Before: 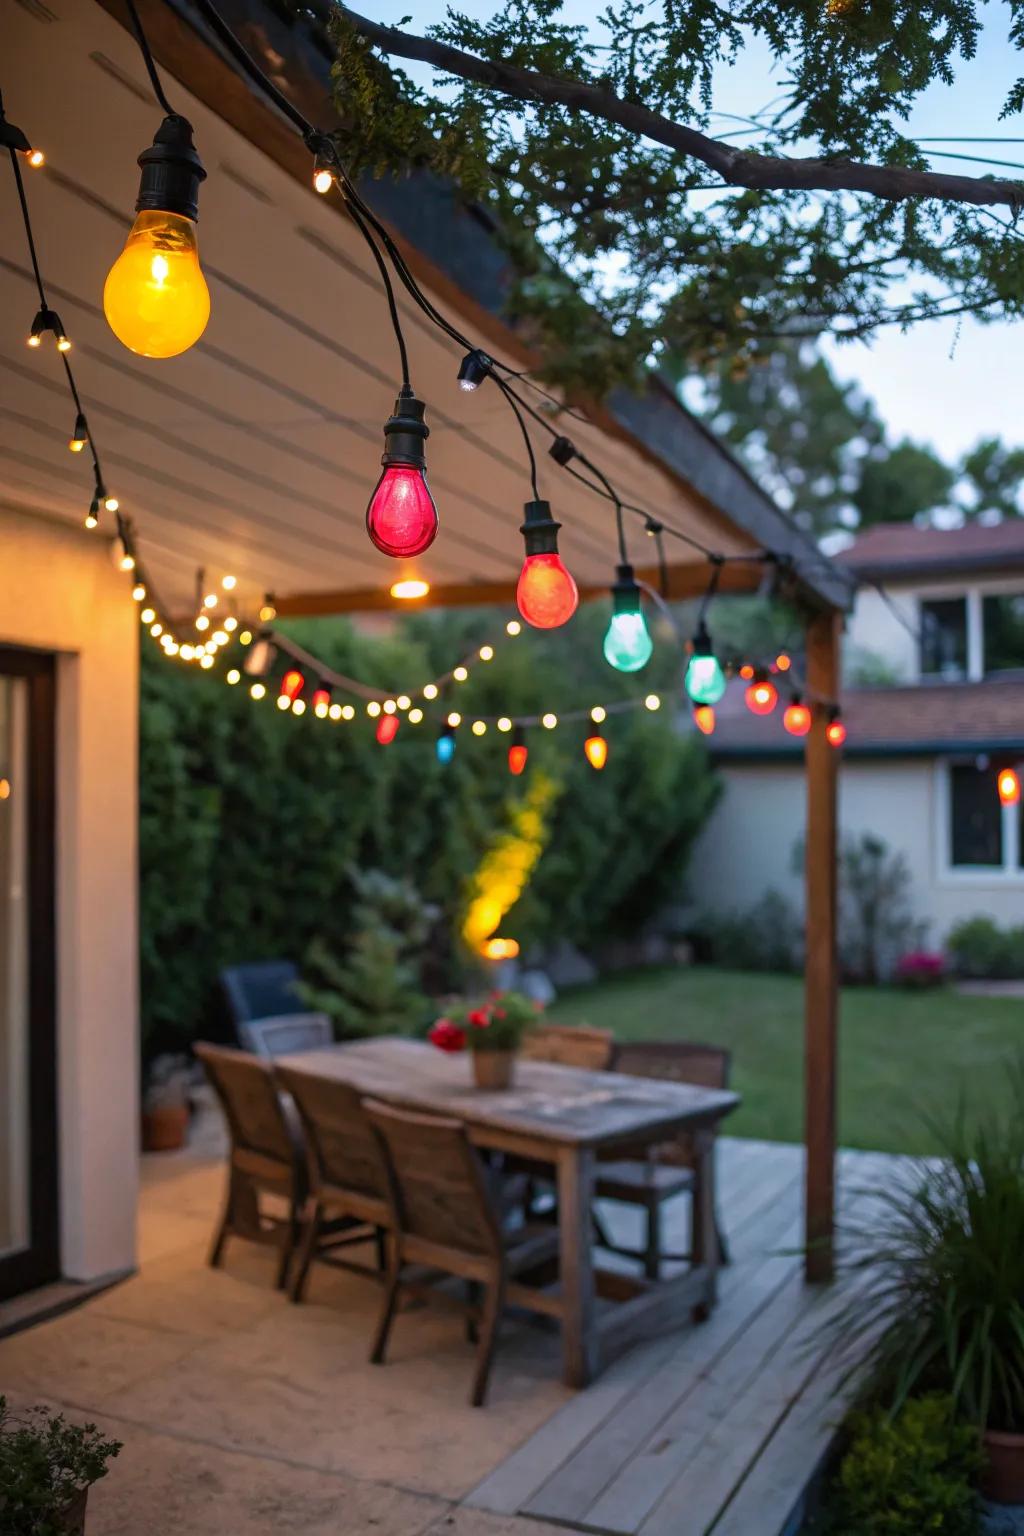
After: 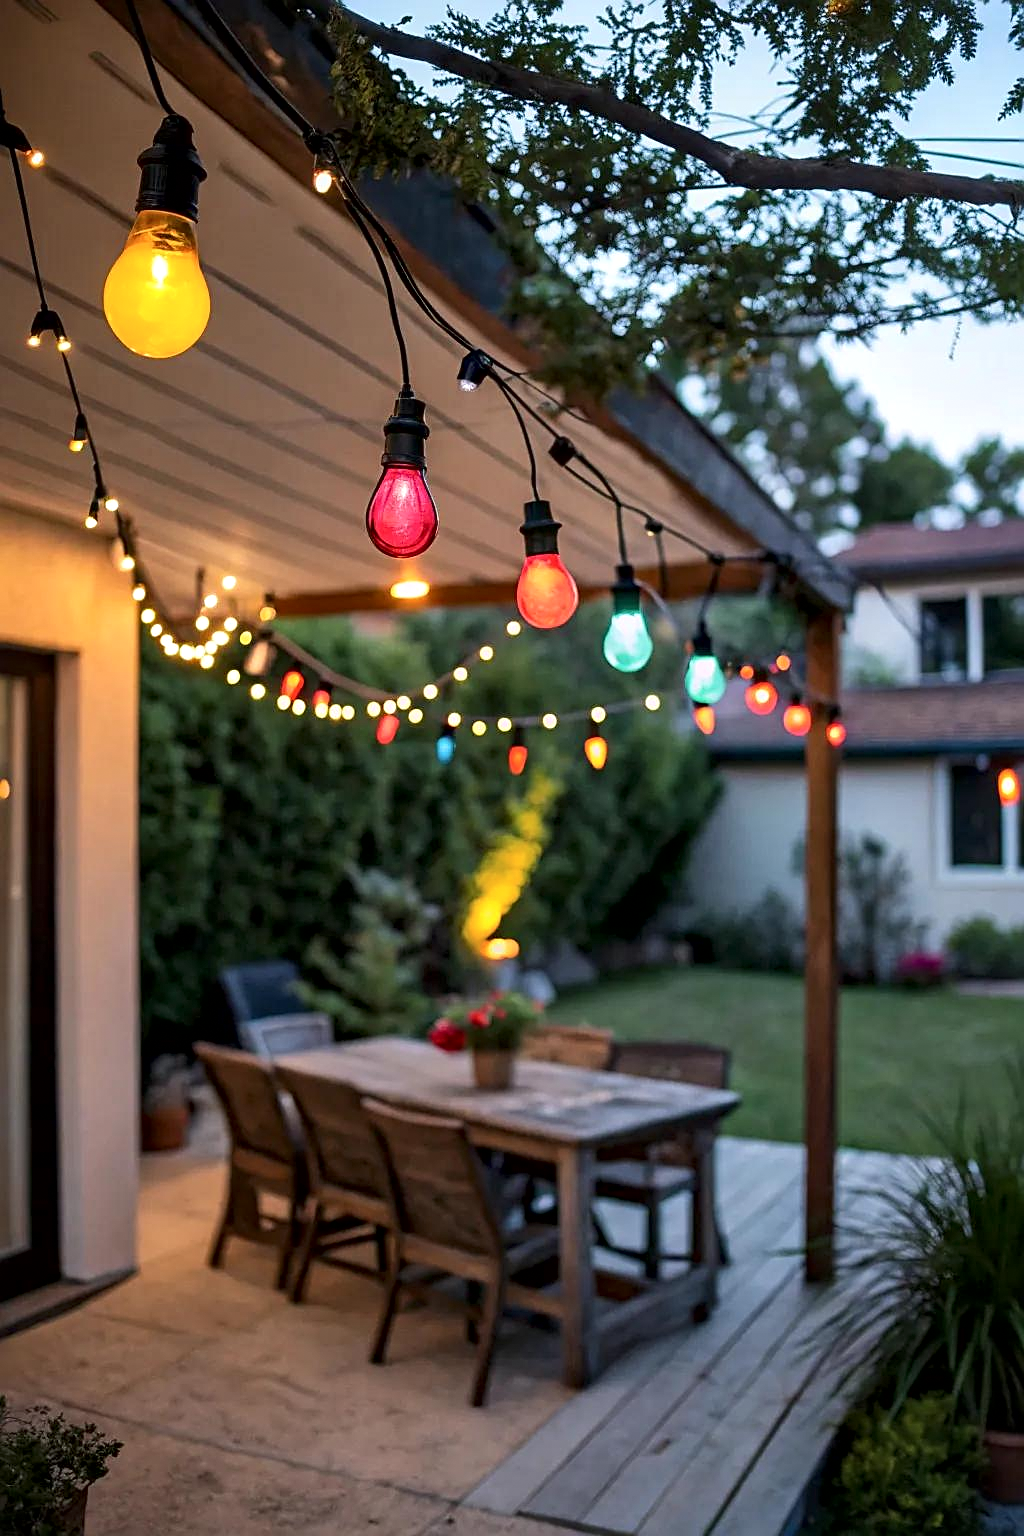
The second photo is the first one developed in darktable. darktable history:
local contrast: mode bilateral grid, contrast 25, coarseness 60, detail 151%, midtone range 0.2
grain: coarseness 0.81 ISO, strength 1.34%, mid-tones bias 0%
sharpen: on, module defaults
